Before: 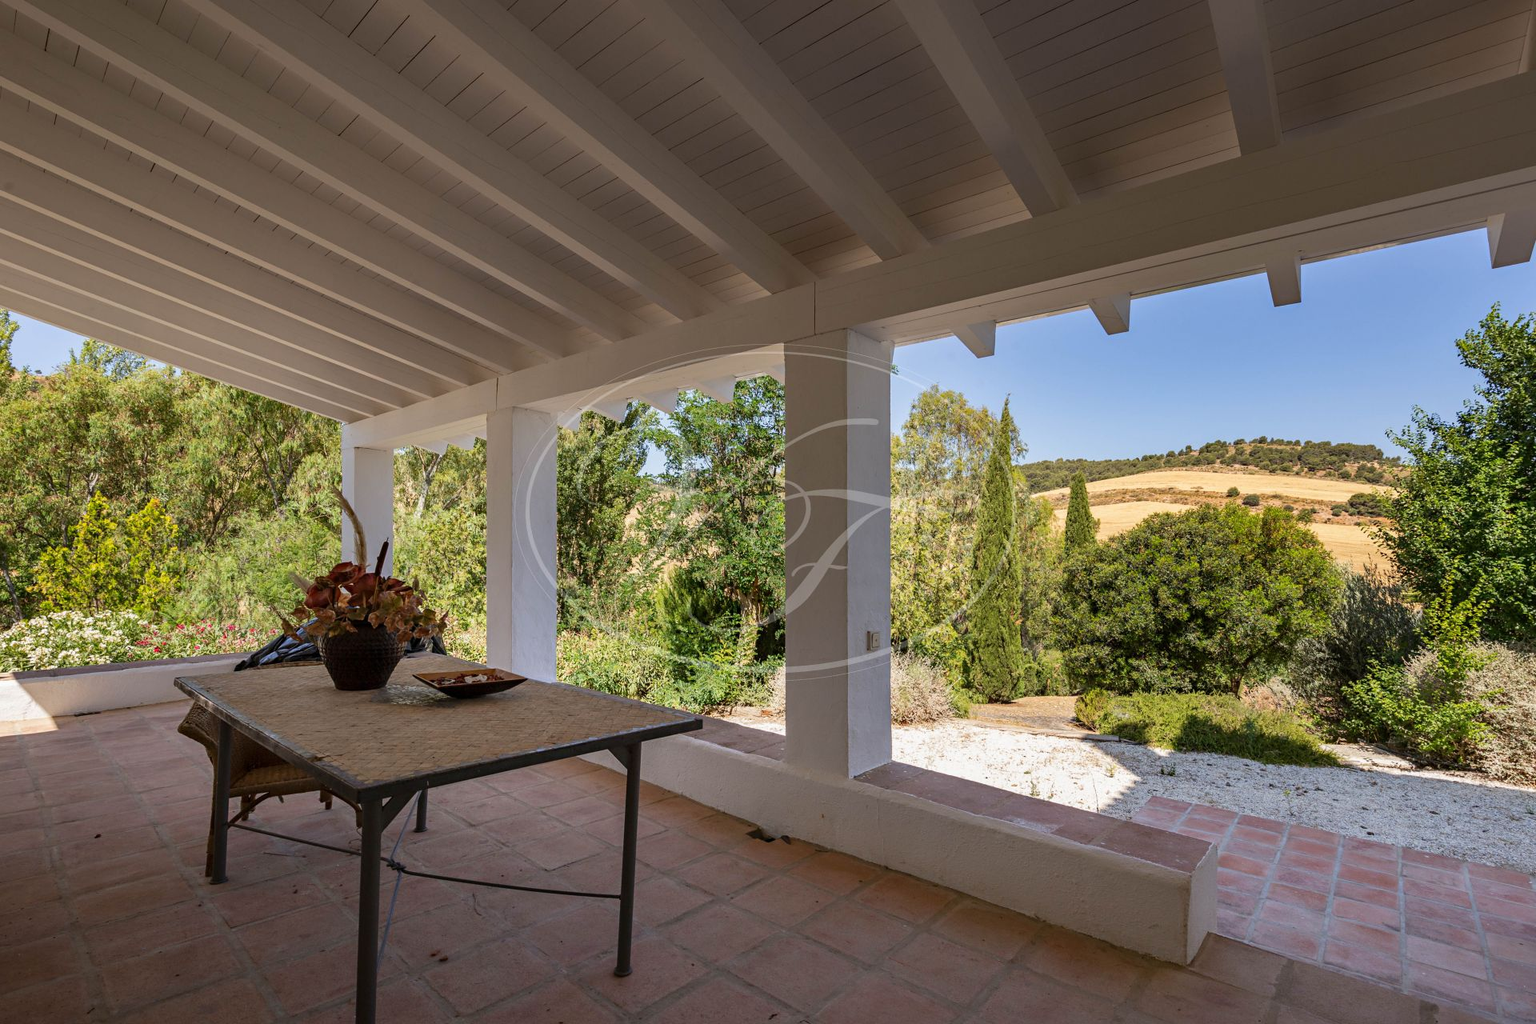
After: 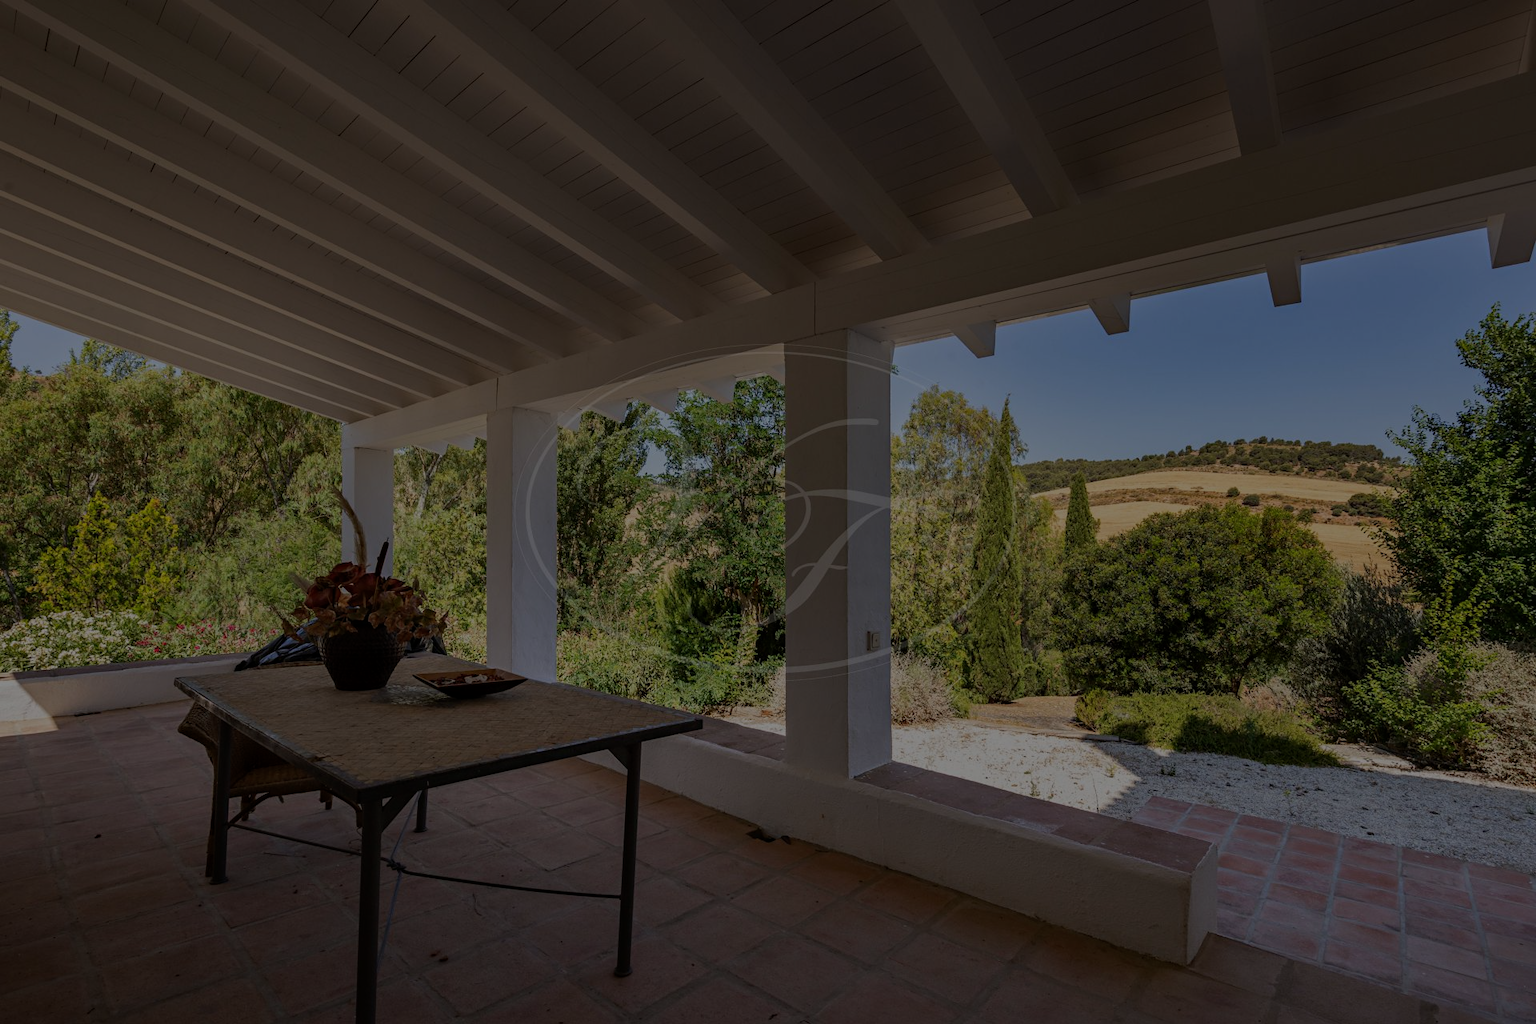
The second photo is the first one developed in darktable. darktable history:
local contrast: mode bilateral grid, contrast 15, coarseness 37, detail 104%, midtone range 0.2
exposure: exposure -2.013 EV, compensate highlight preservation false
